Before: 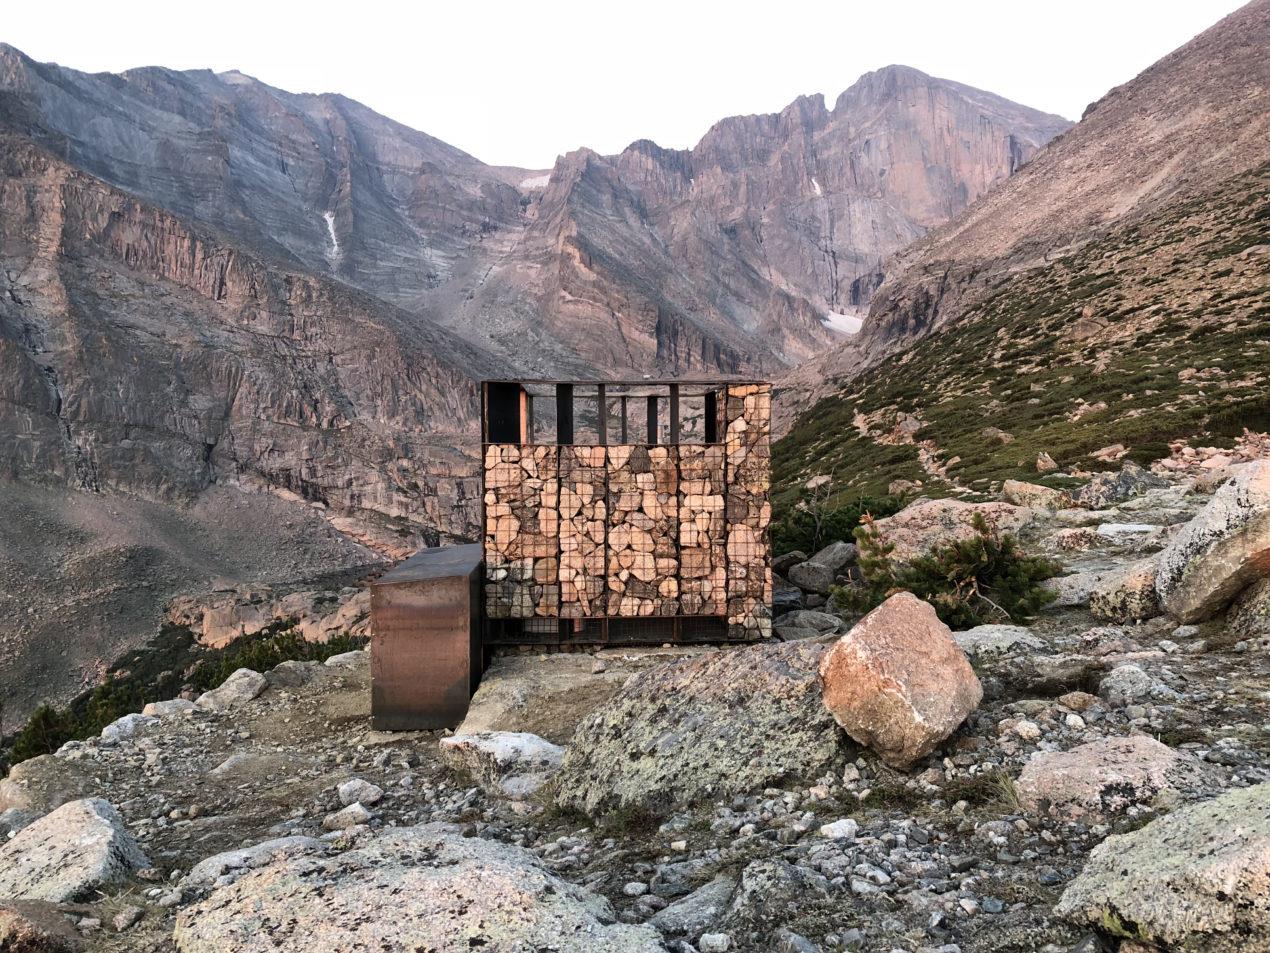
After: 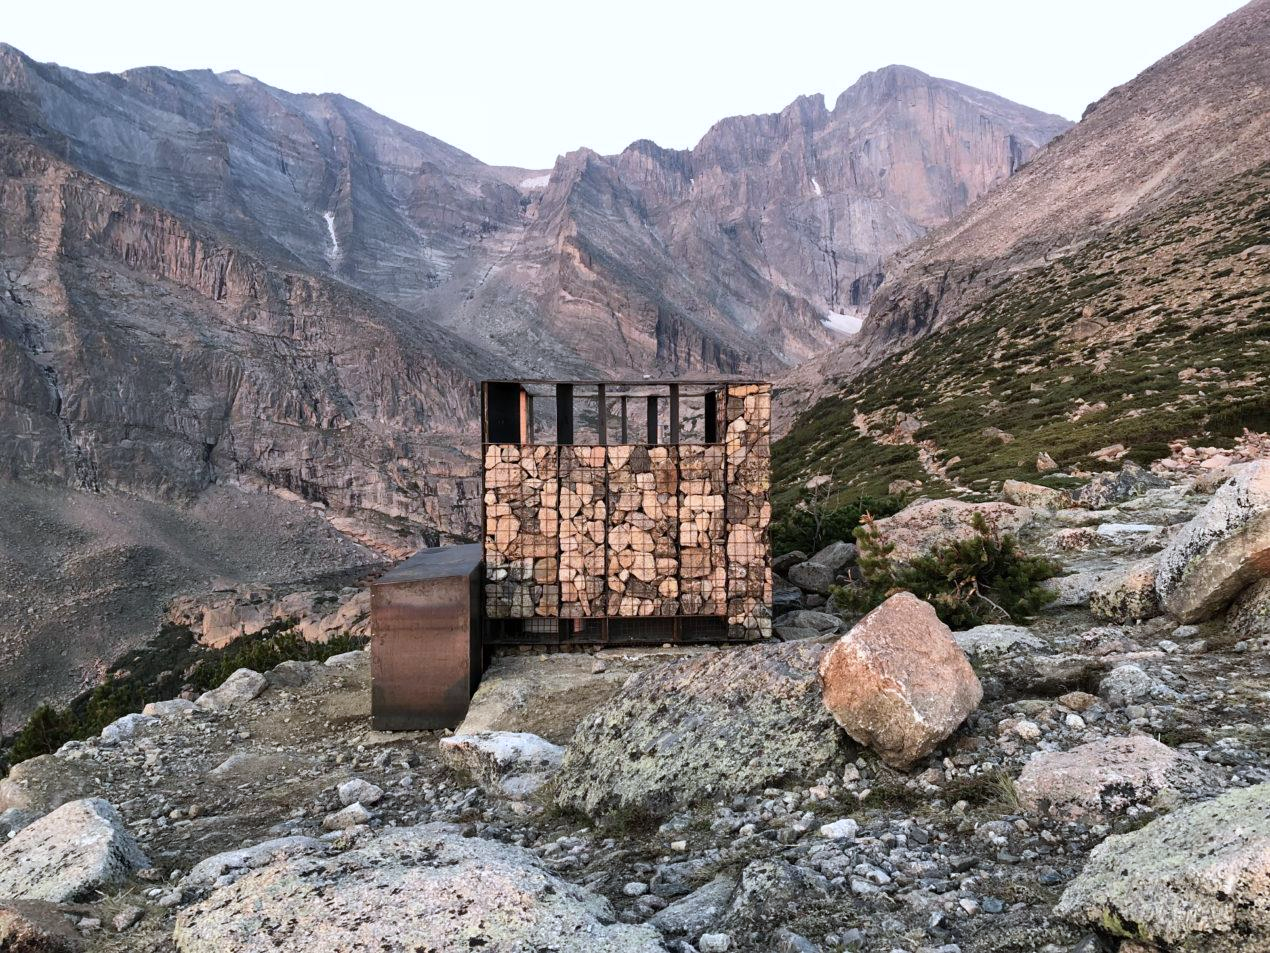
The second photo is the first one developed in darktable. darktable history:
white balance: red 0.974, blue 1.044
tone equalizer: on, module defaults
